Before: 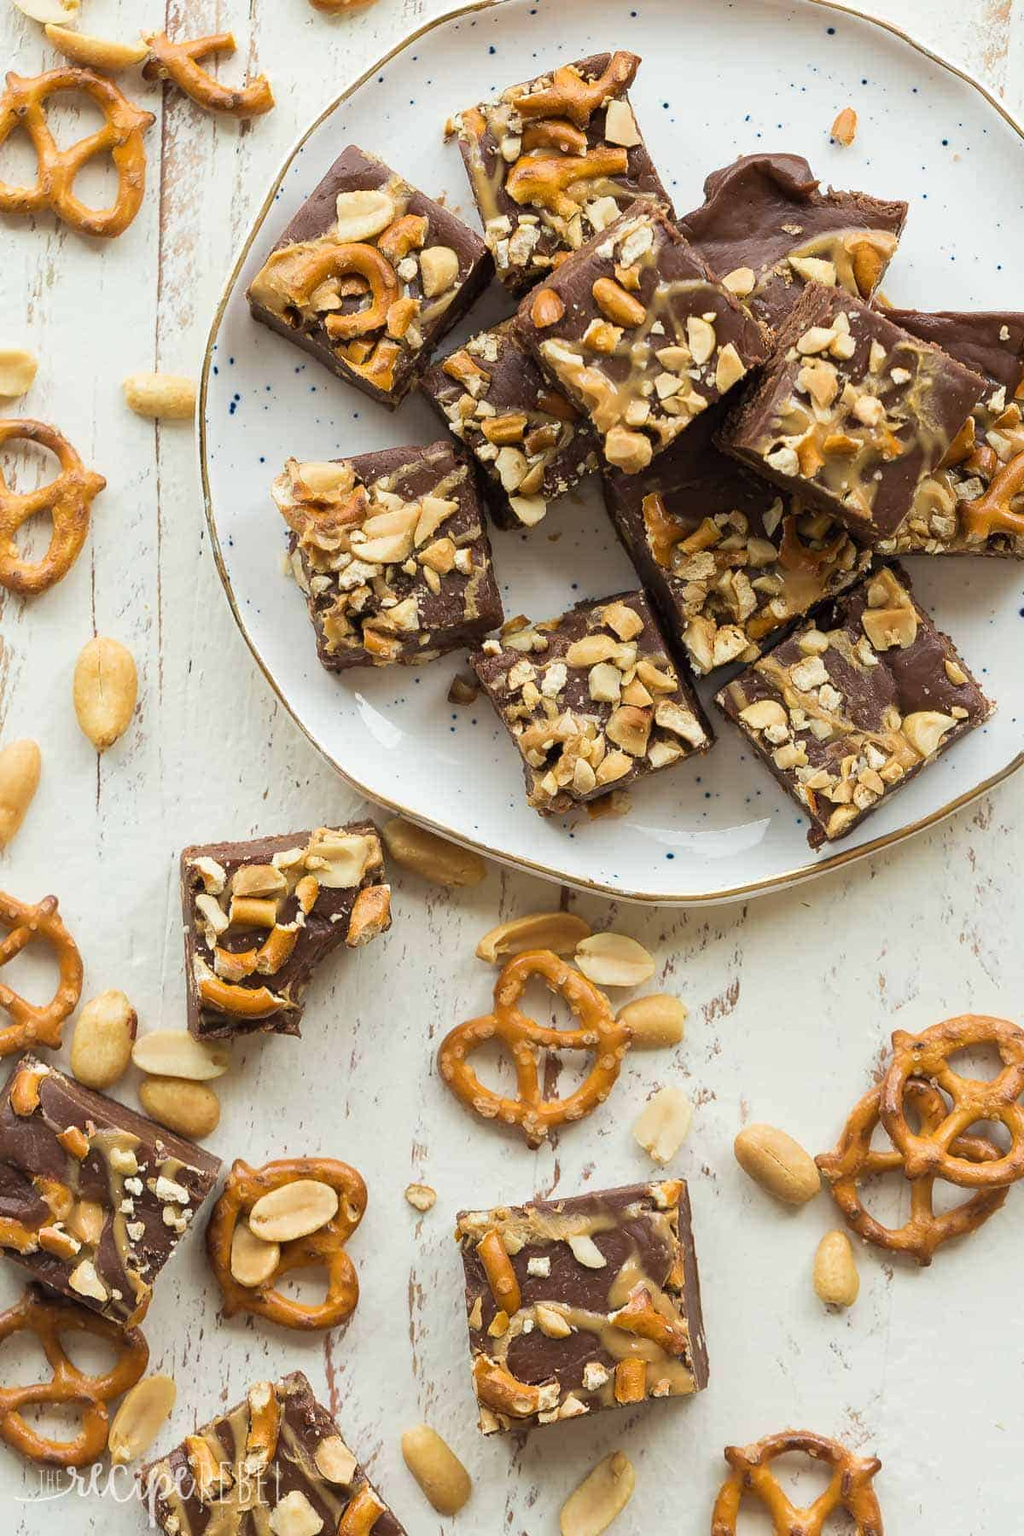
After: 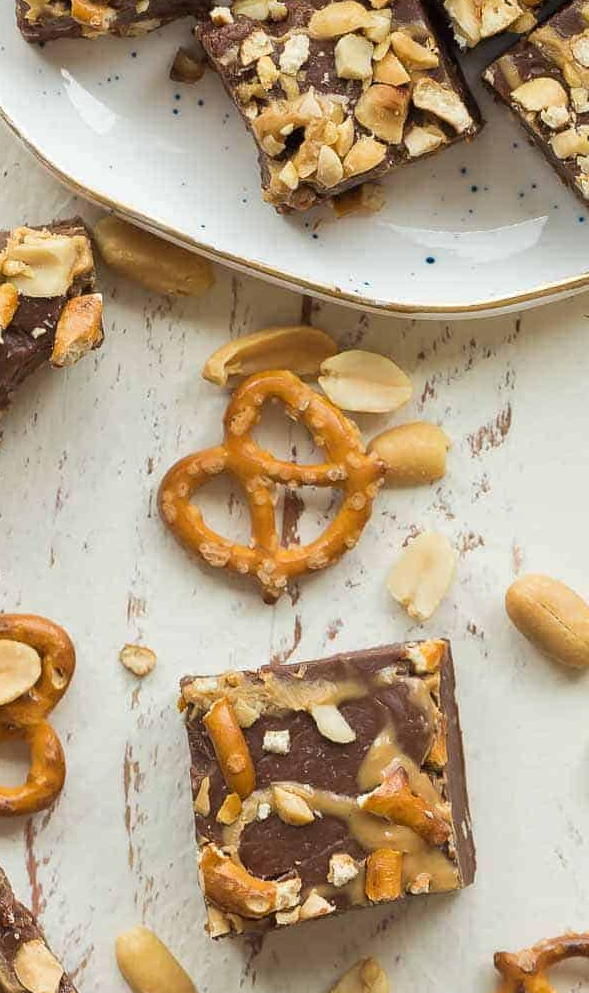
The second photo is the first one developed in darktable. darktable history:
tone equalizer: edges refinement/feathering 500, mask exposure compensation -1.57 EV, preserve details no
crop: left 29.601%, top 41.307%, right 21.291%, bottom 3.502%
